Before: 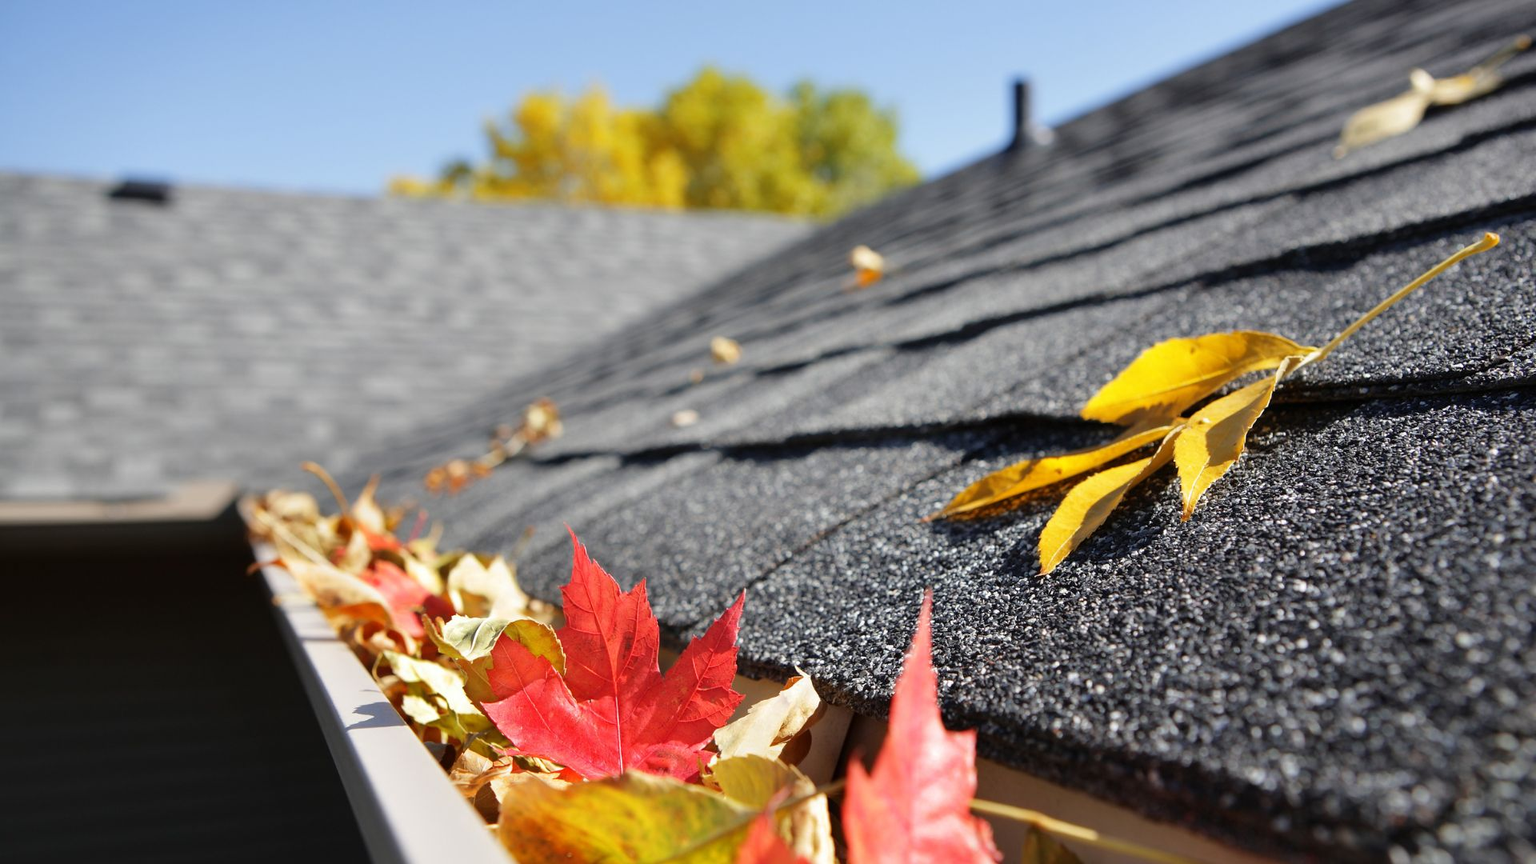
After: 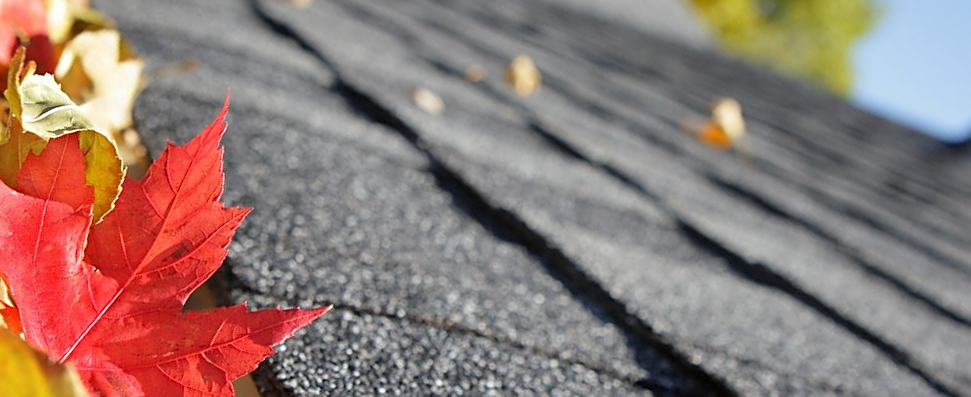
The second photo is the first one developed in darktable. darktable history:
sharpen: on, module defaults
crop and rotate: angle -44.54°, top 16.315%, right 0.809%, bottom 11.611%
